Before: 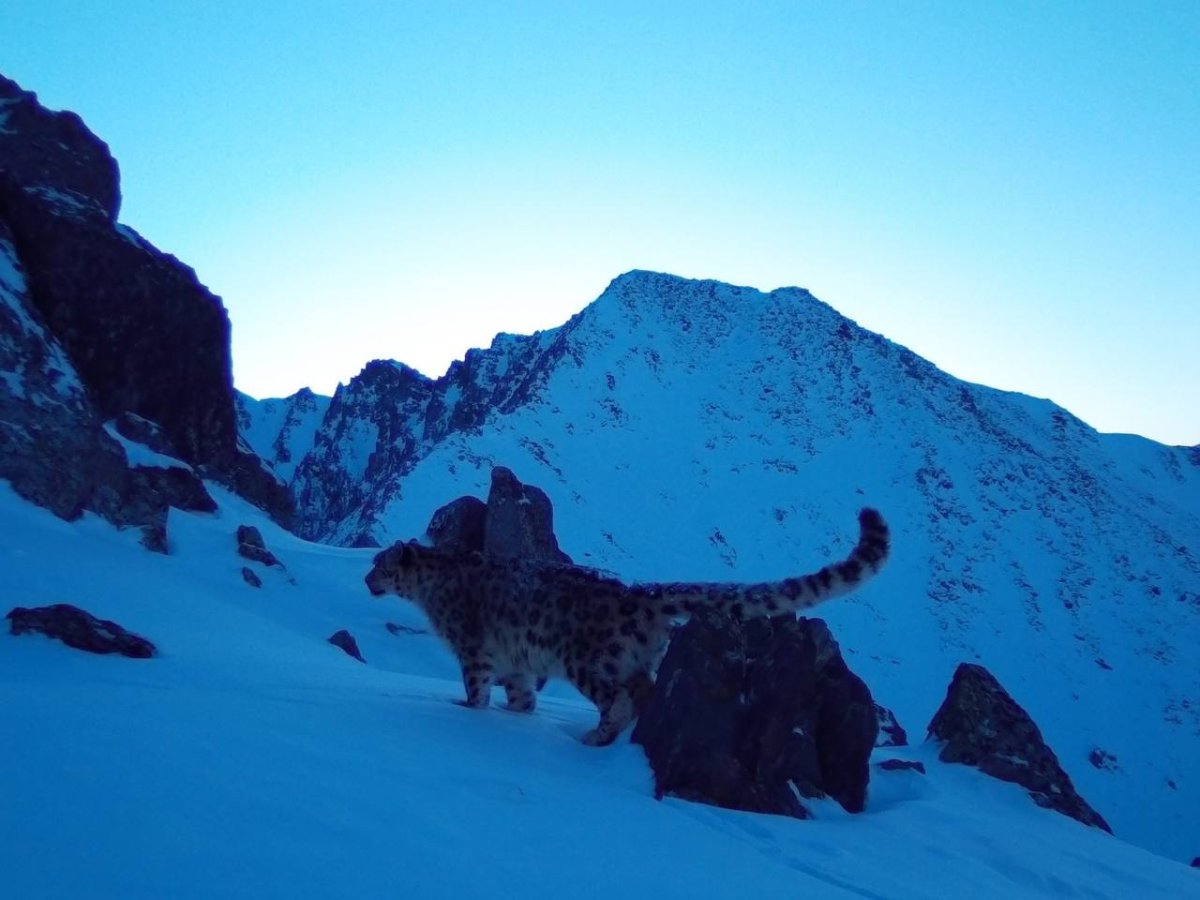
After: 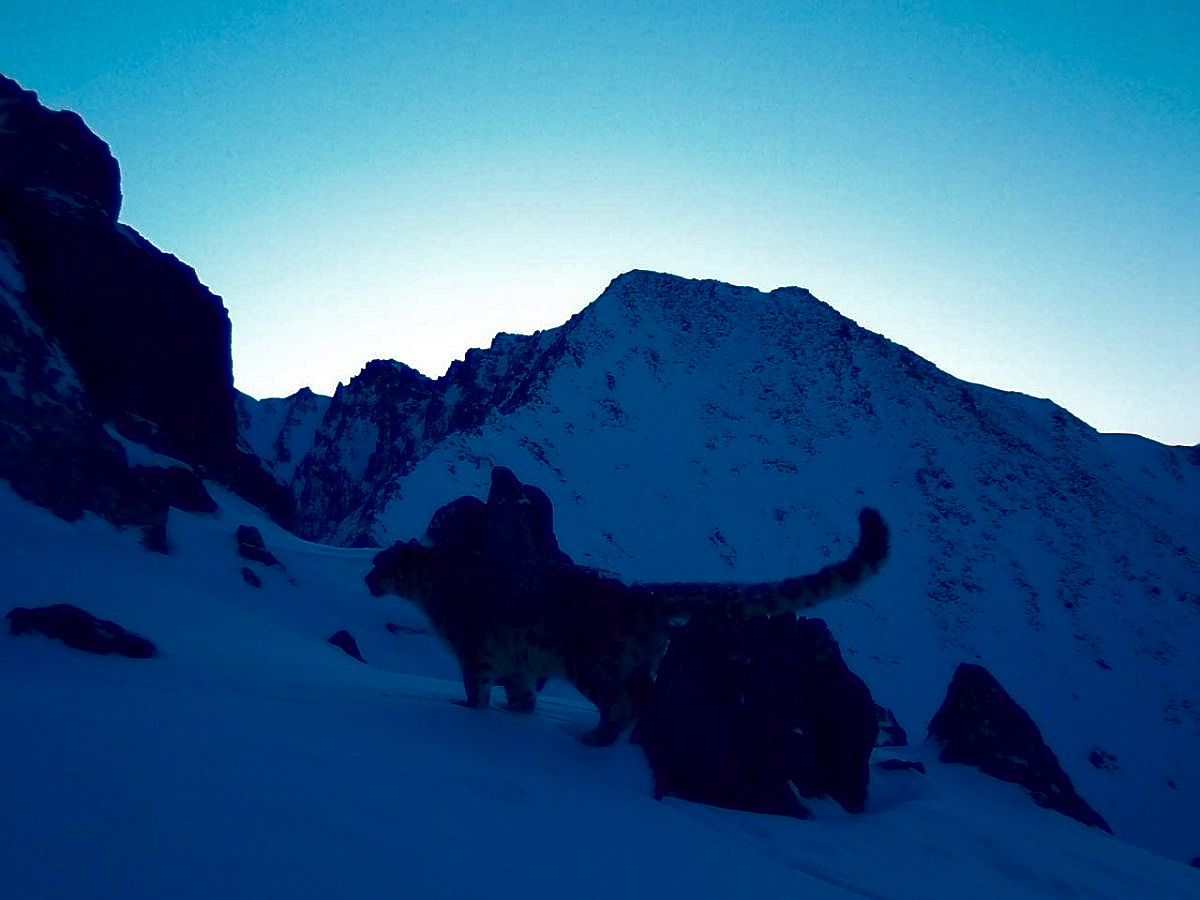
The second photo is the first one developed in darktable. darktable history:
contrast brightness saturation: brightness -0.536
sharpen: radius 1.383, amount 1.248, threshold 0.846
